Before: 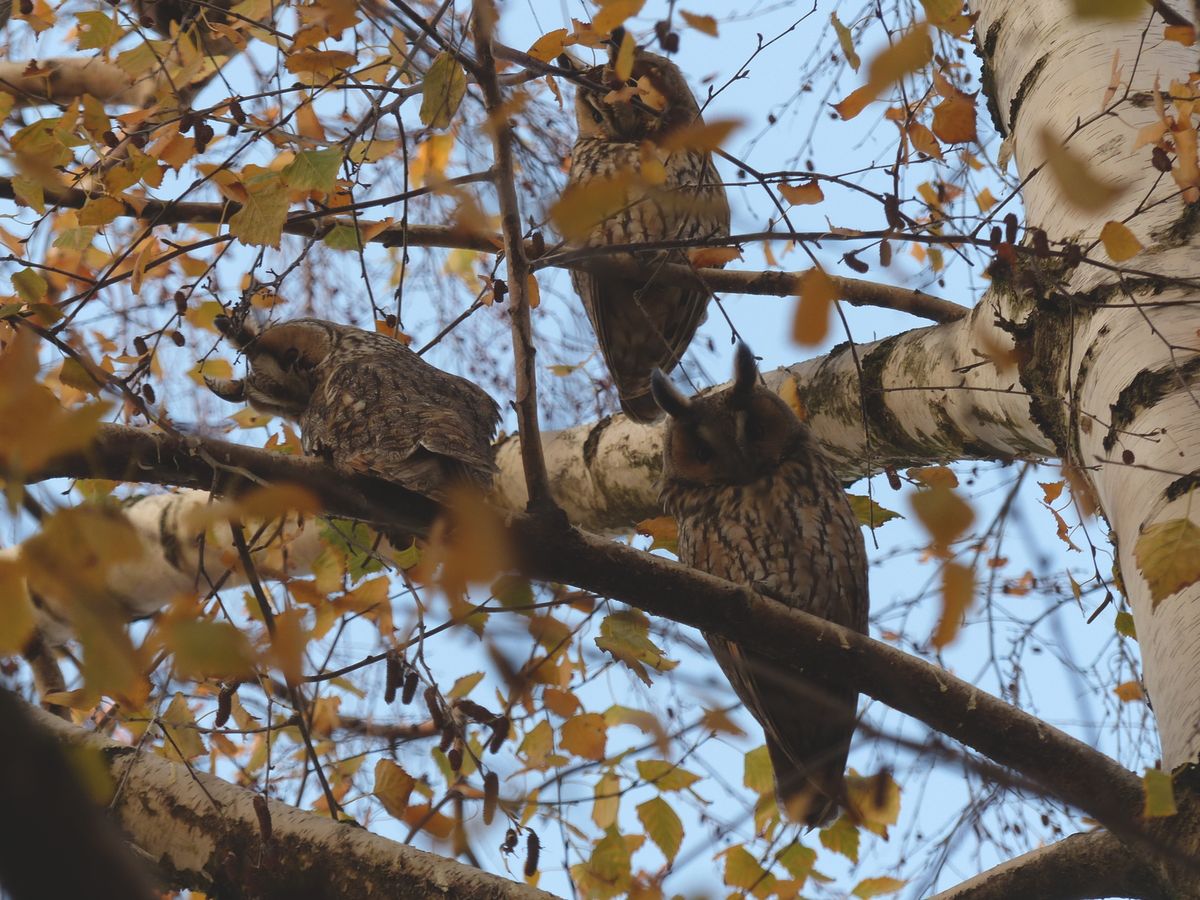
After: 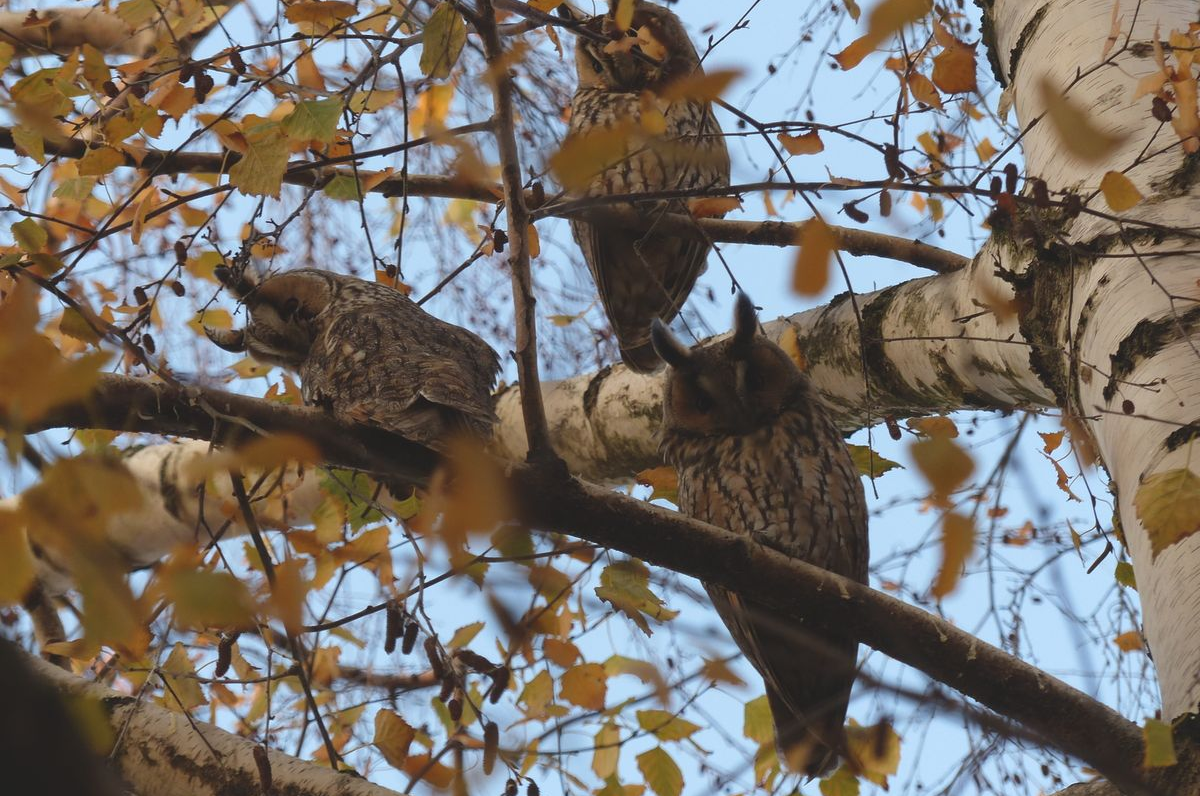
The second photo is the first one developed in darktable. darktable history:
crop and rotate: top 5.617%, bottom 5.91%
